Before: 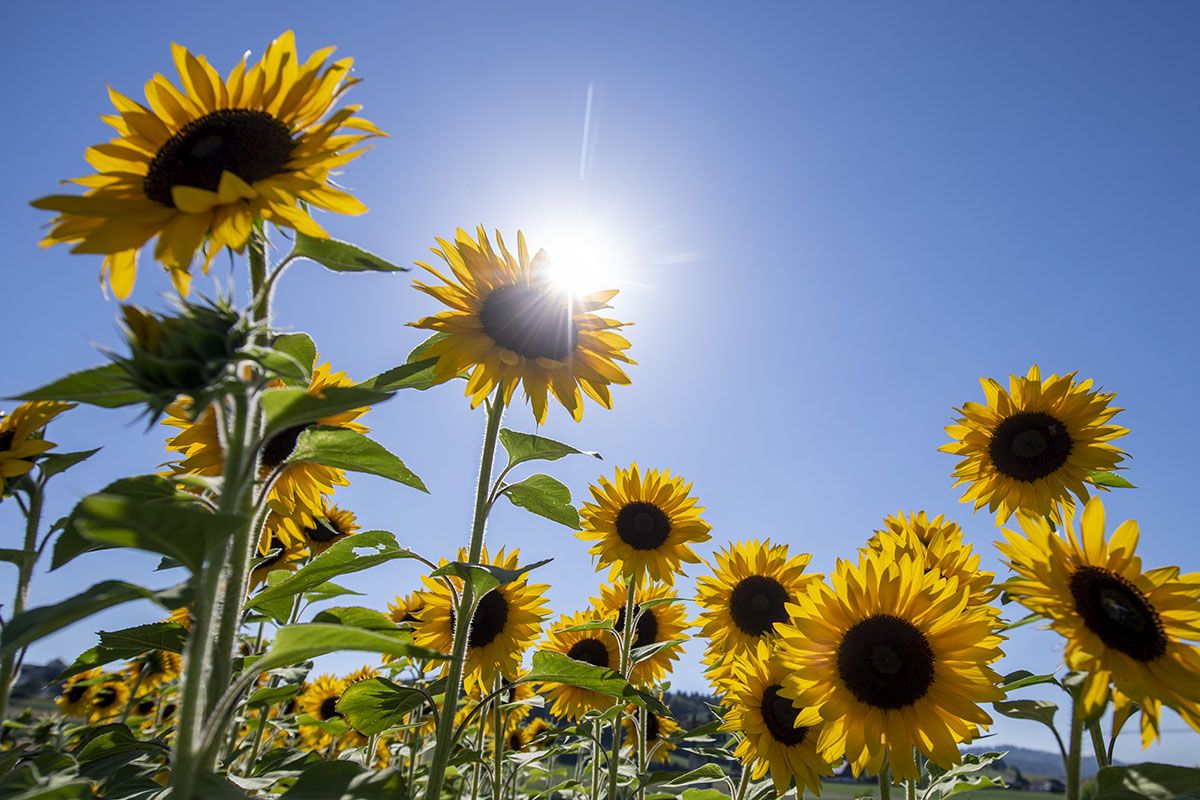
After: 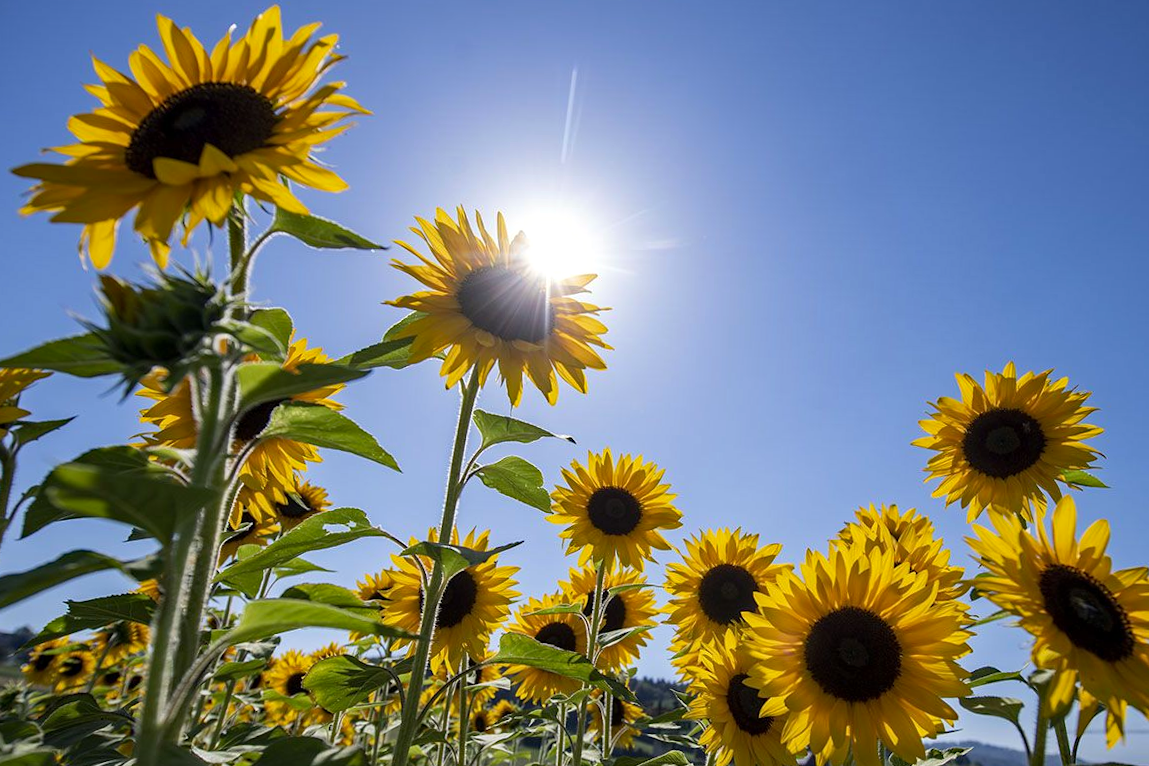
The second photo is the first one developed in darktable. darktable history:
haze removal: compatibility mode true, adaptive false
crop and rotate: angle -1.69°
